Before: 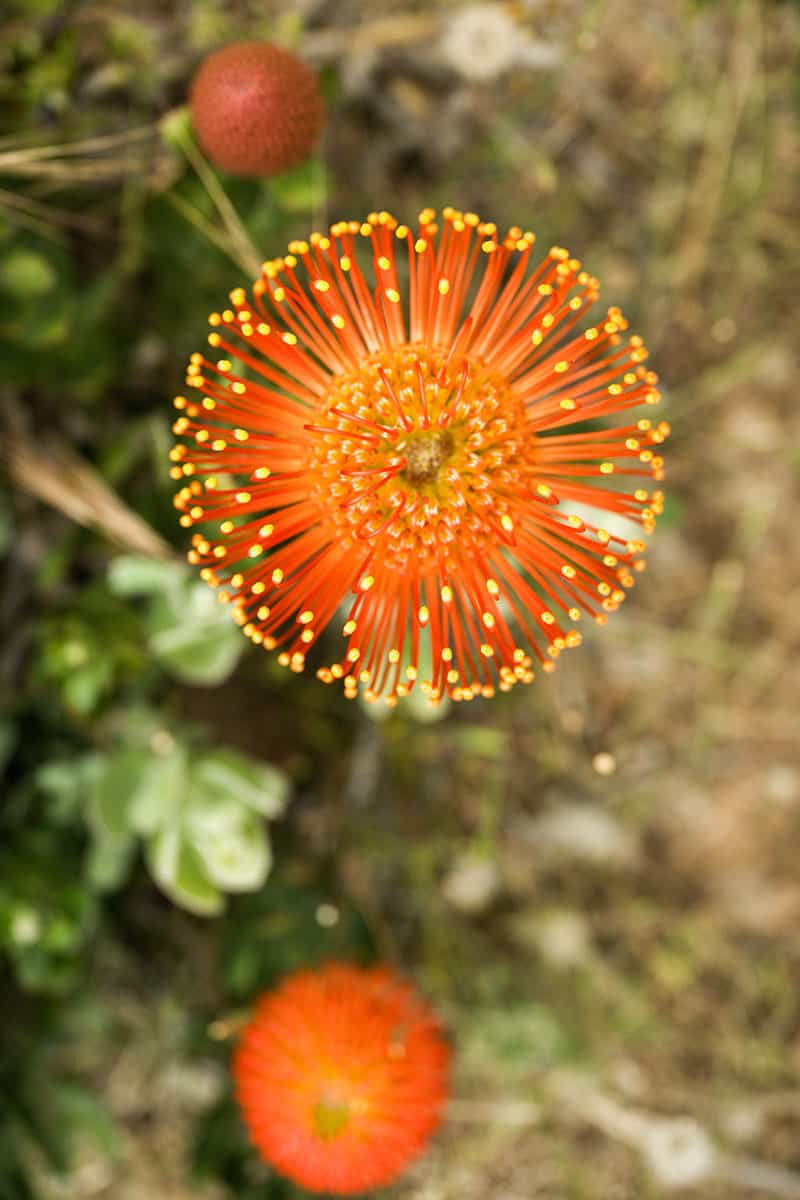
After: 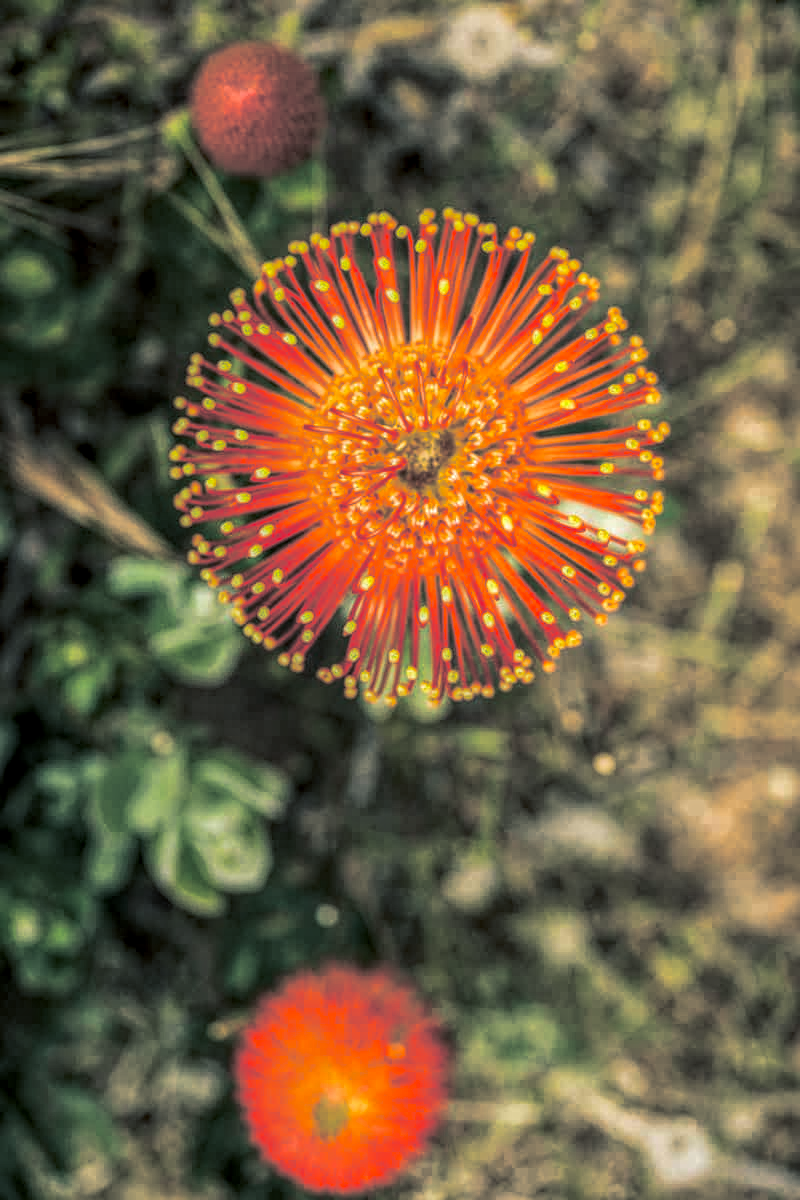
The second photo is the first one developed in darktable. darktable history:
contrast brightness saturation: contrast 0.13, brightness -0.05, saturation 0.16
split-toning: shadows › hue 205.2°, shadows › saturation 0.29, highlights › hue 50.4°, highlights › saturation 0.38, balance -49.9
haze removal: compatibility mode true, adaptive false
local contrast: highlights 20%, shadows 30%, detail 200%, midtone range 0.2
